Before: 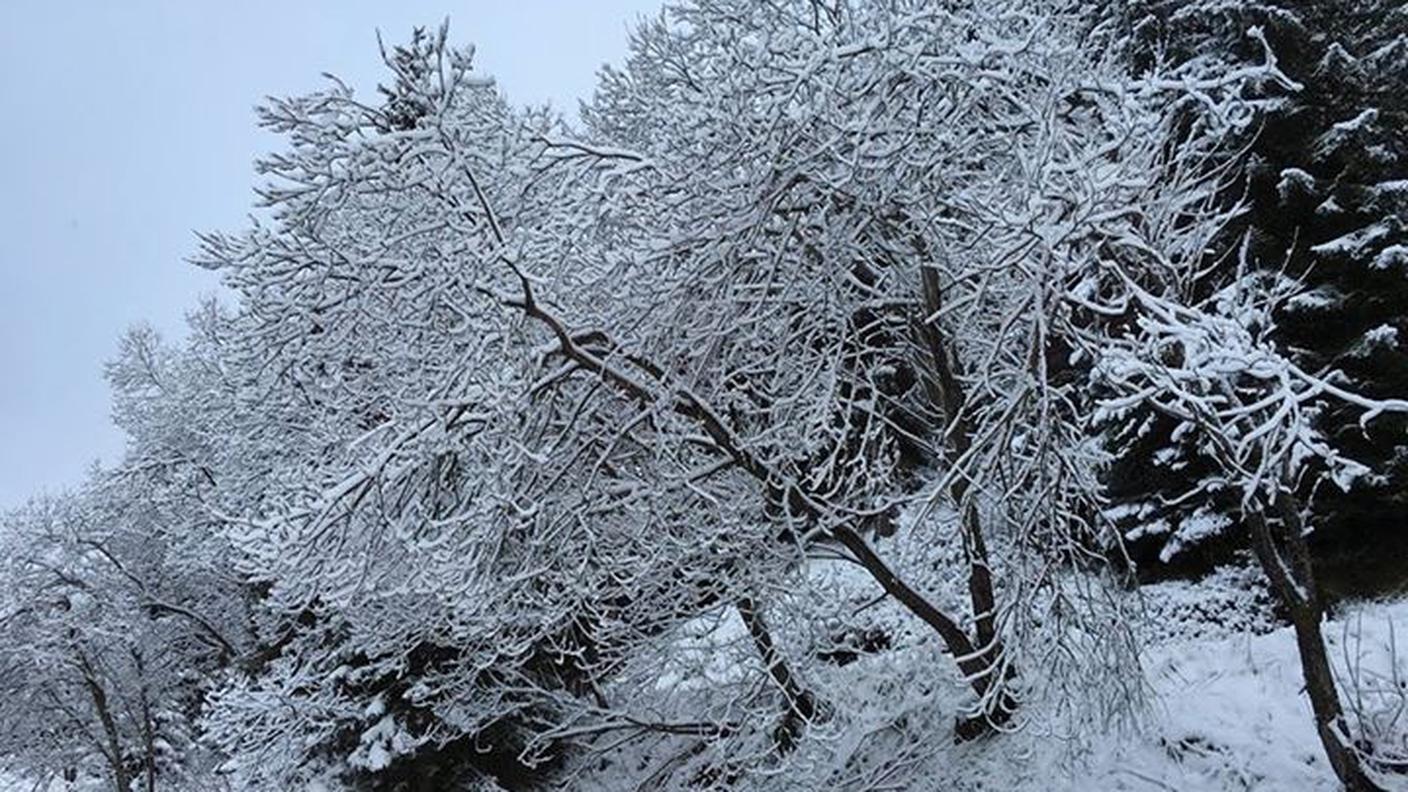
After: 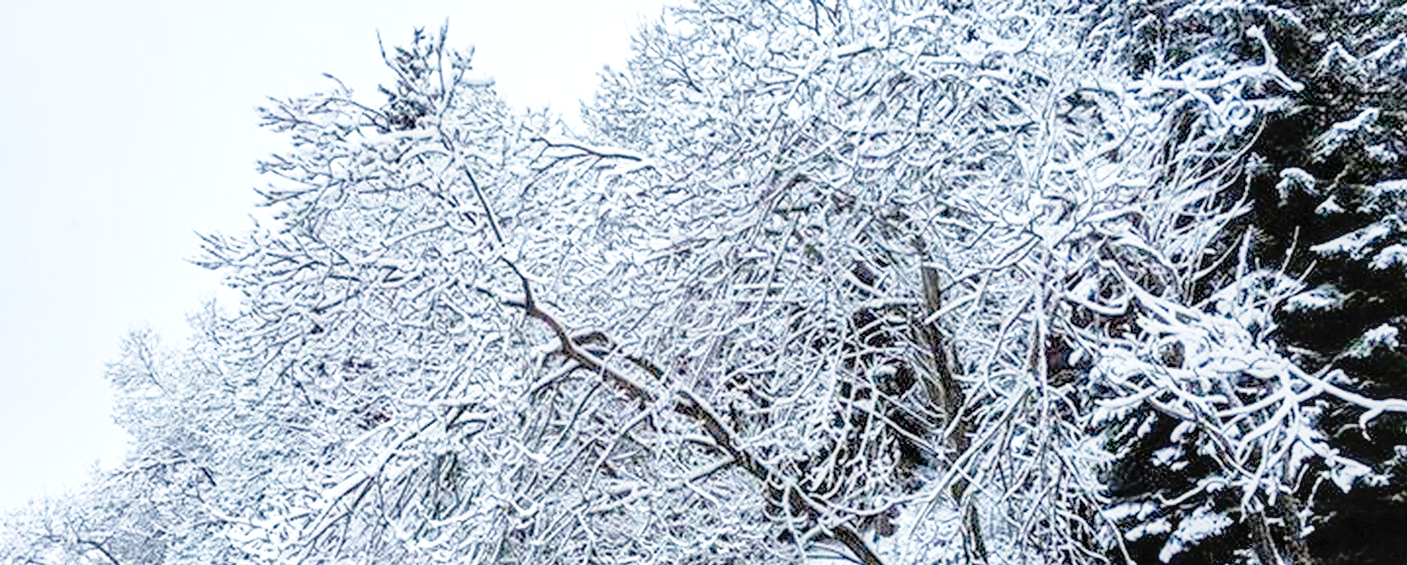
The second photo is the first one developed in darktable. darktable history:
crop: right 0%, bottom 28.656%
tone equalizer: -7 EV 0.143 EV, -6 EV 0.594 EV, -5 EV 1.18 EV, -4 EV 1.34 EV, -3 EV 1.17 EV, -2 EV 0.6 EV, -1 EV 0.16 EV
local contrast: detail 130%
base curve: curves: ch0 [(0, 0) (0.012, 0.01) (0.073, 0.168) (0.31, 0.711) (0.645, 0.957) (1, 1)], preserve colors none
